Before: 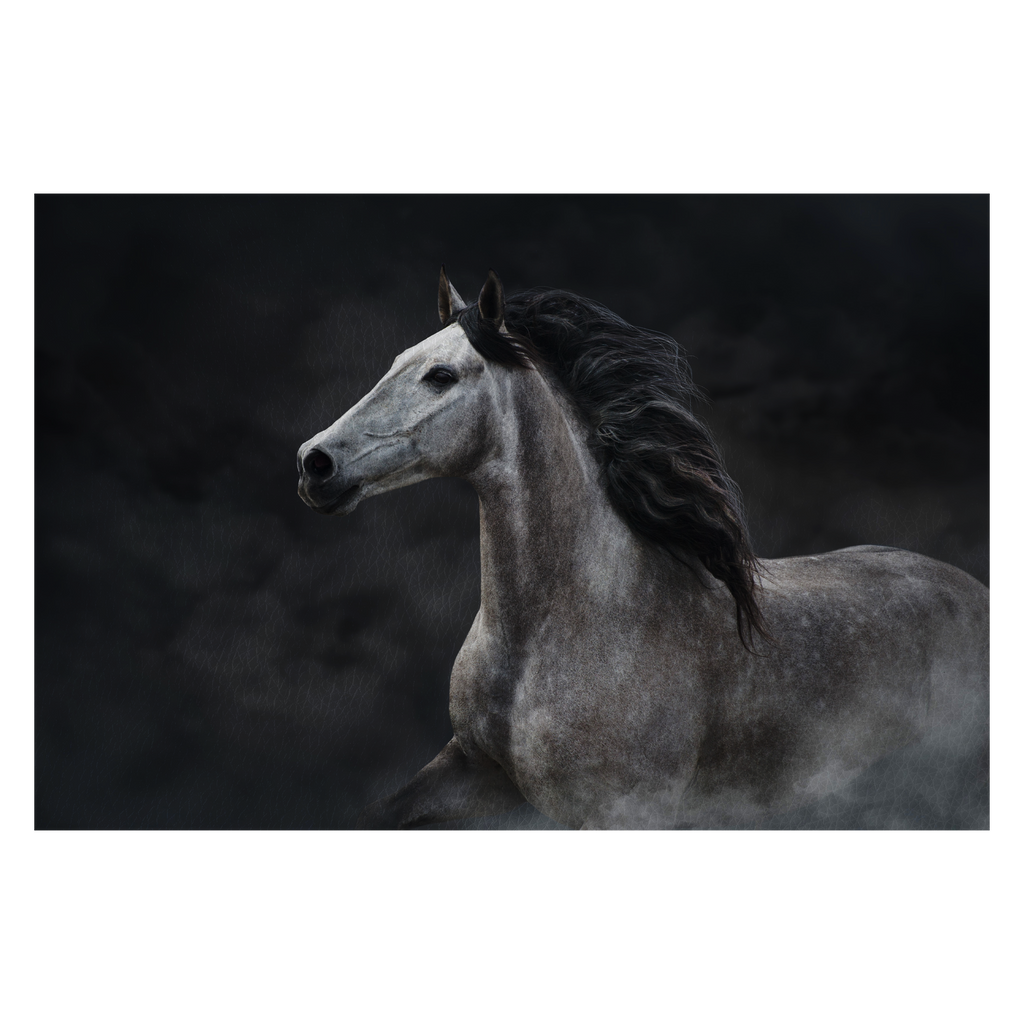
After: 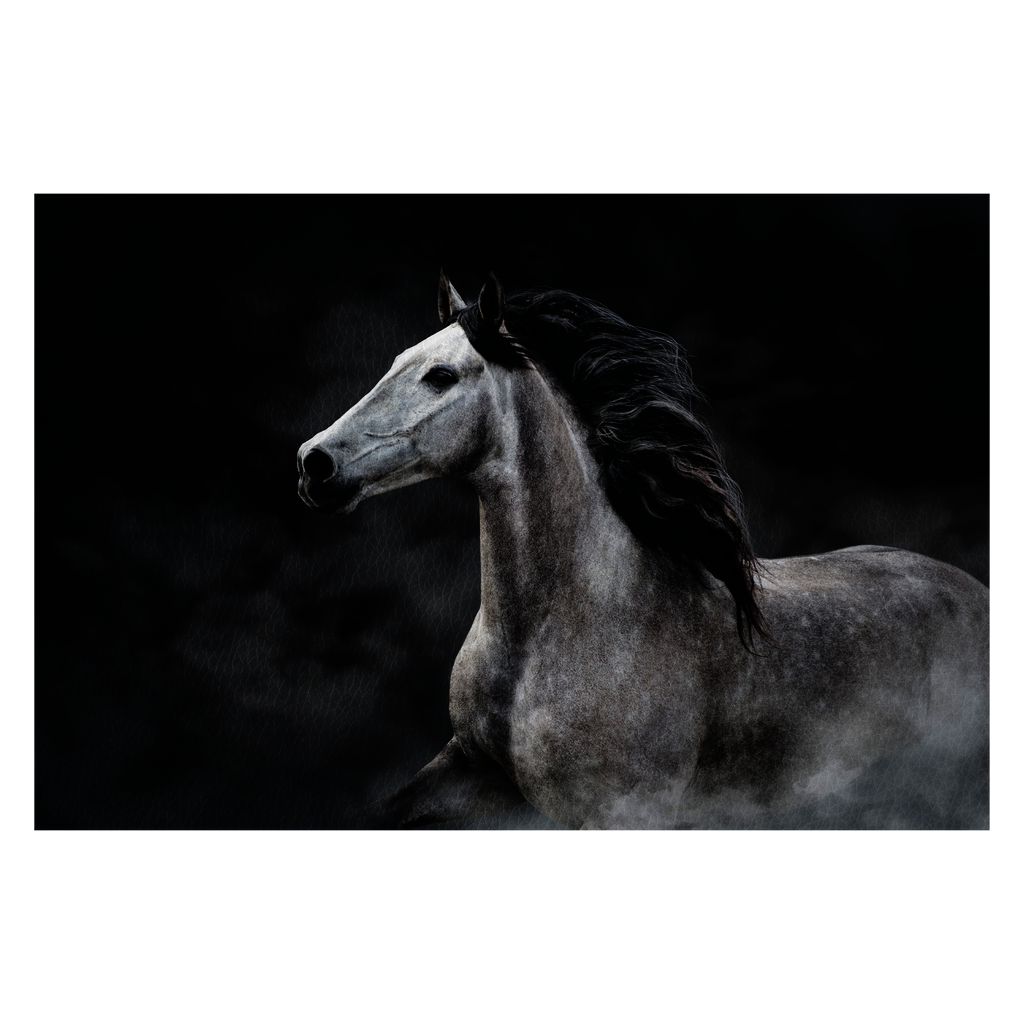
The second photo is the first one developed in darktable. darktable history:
color balance rgb: perceptual saturation grading › global saturation 20%, global vibrance 20%
filmic rgb: black relative exposure -8.2 EV, white relative exposure 2.2 EV, threshold 3 EV, hardness 7.11, latitude 75%, contrast 1.325, highlights saturation mix -2%, shadows ↔ highlights balance 30%, preserve chrominance RGB euclidean norm, color science v5 (2021), contrast in shadows safe, contrast in highlights safe, enable highlight reconstruction true
